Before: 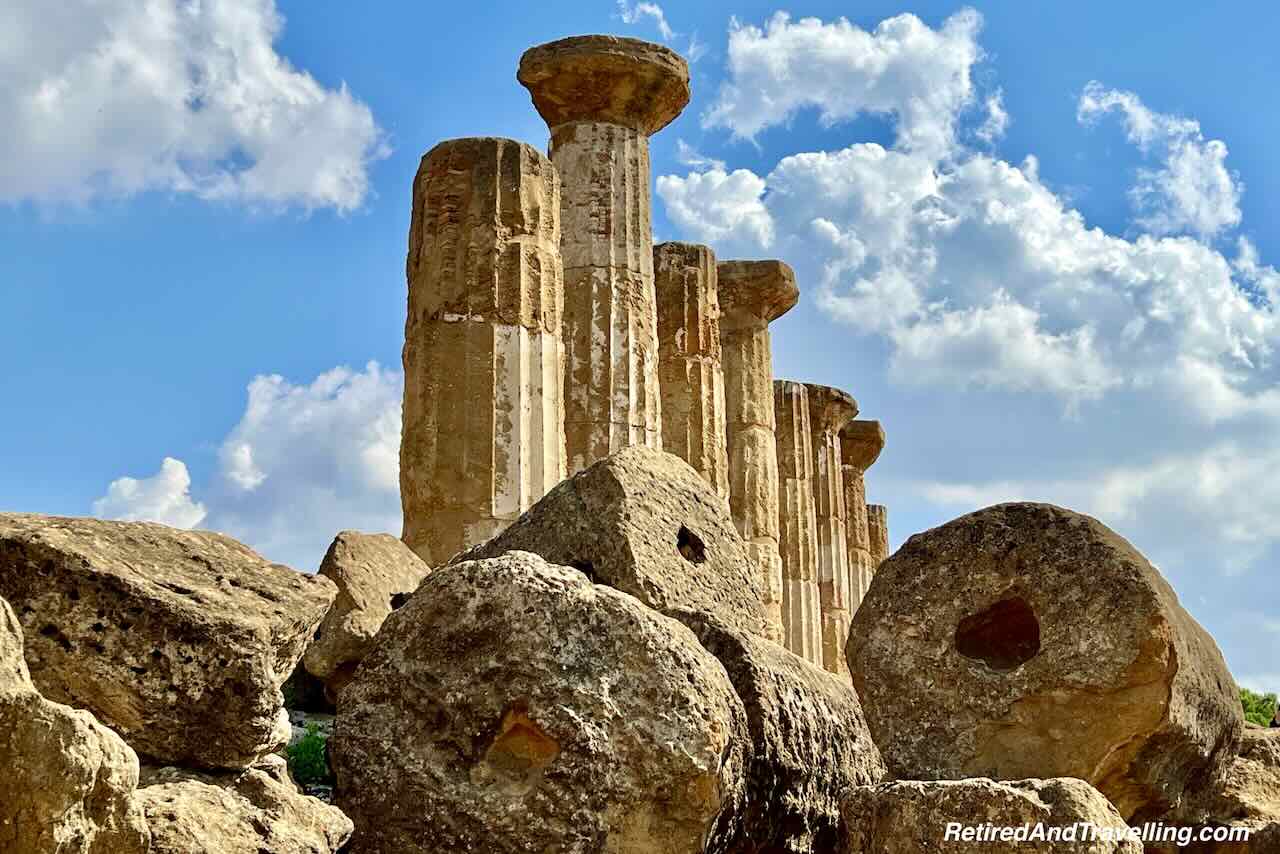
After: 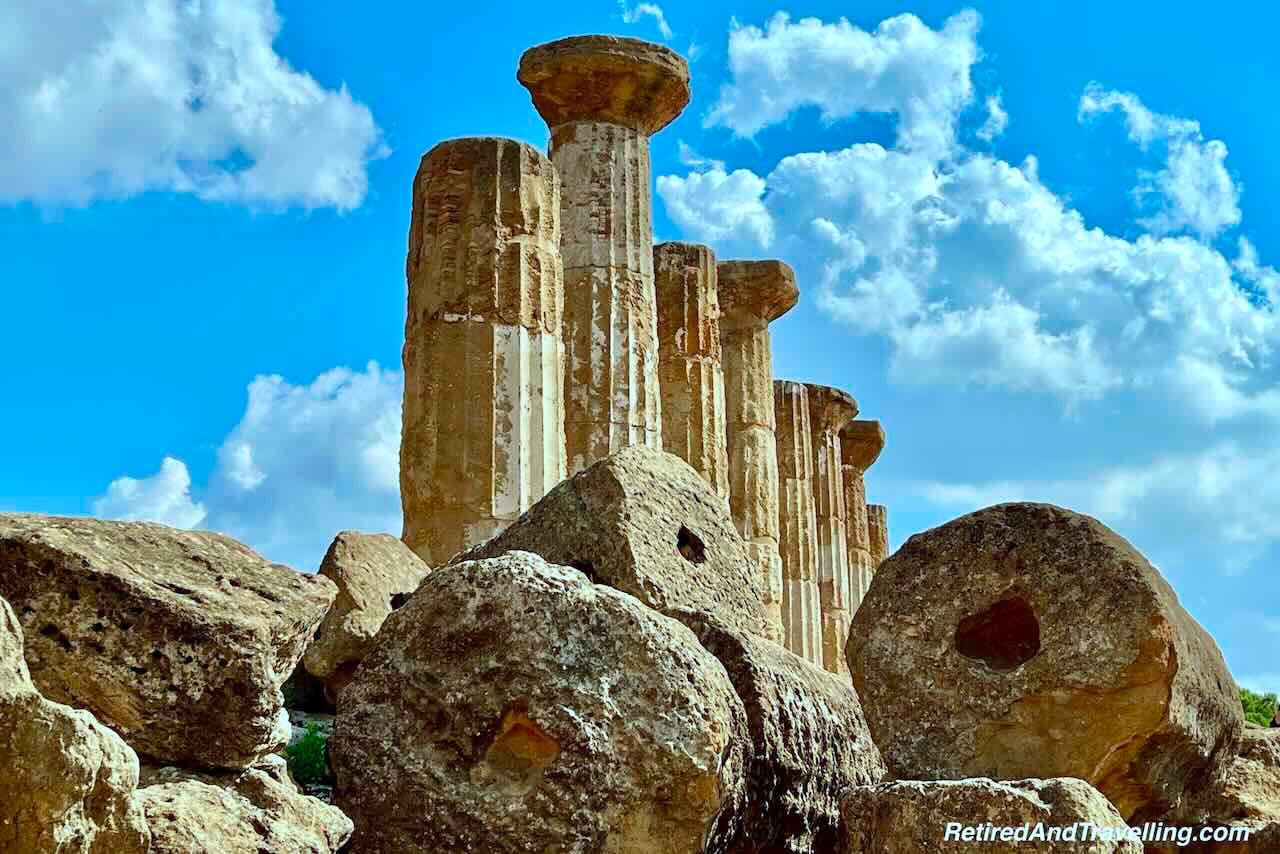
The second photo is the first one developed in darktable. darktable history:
color correction: highlights a* -11.71, highlights b* -15.58
vibrance: on, module defaults
